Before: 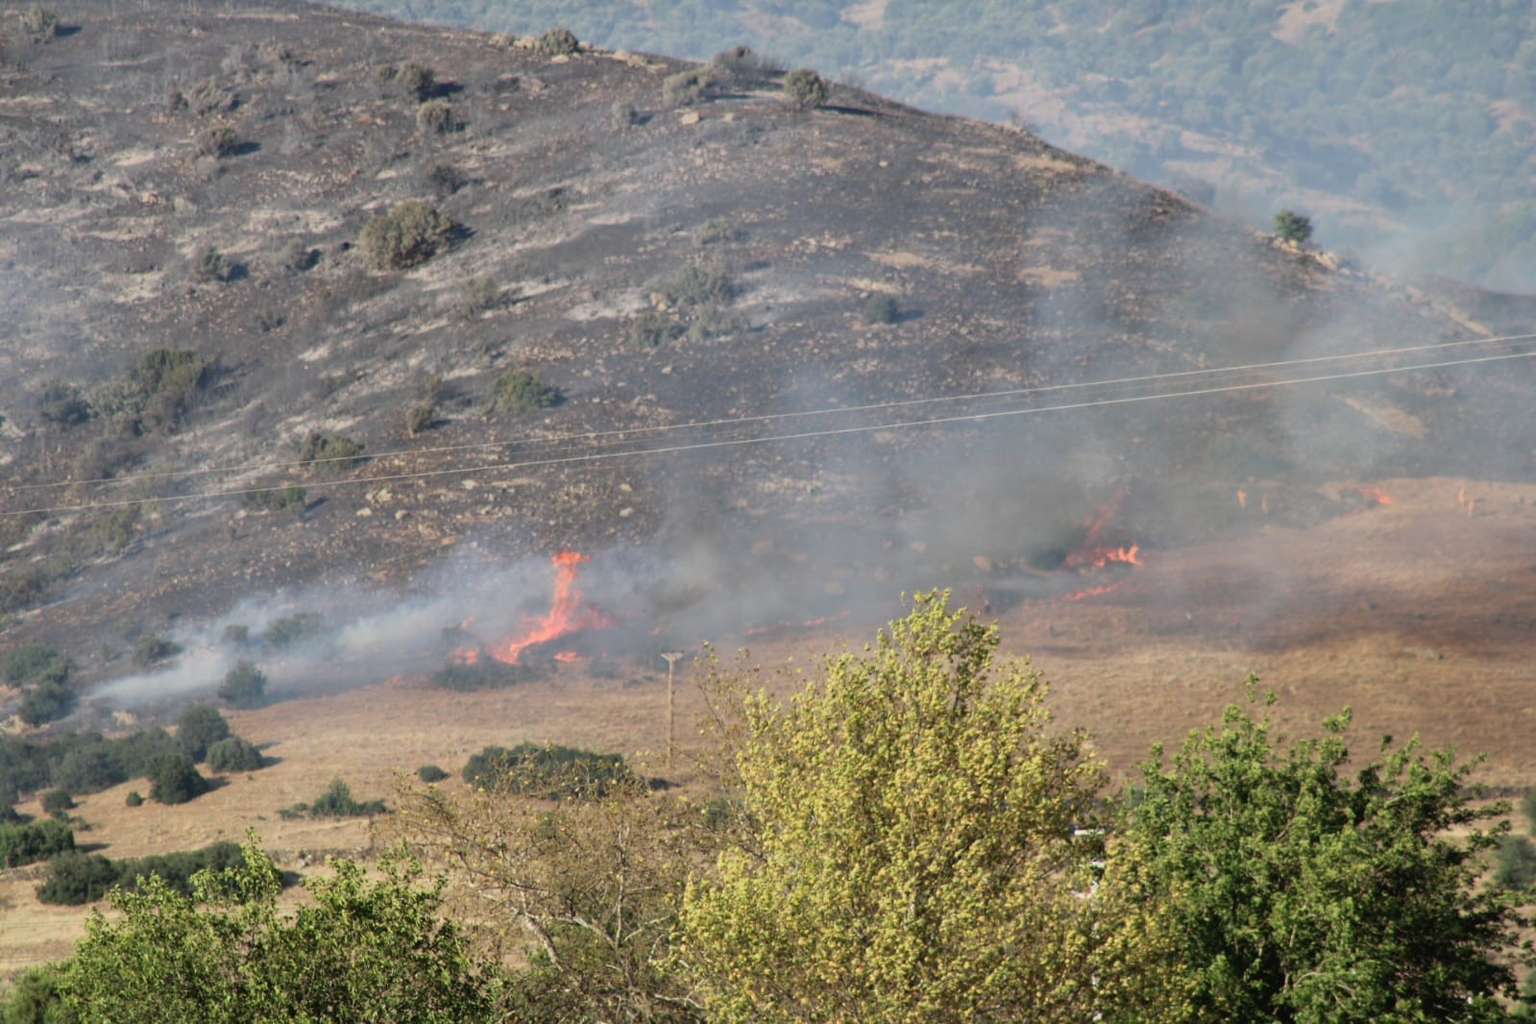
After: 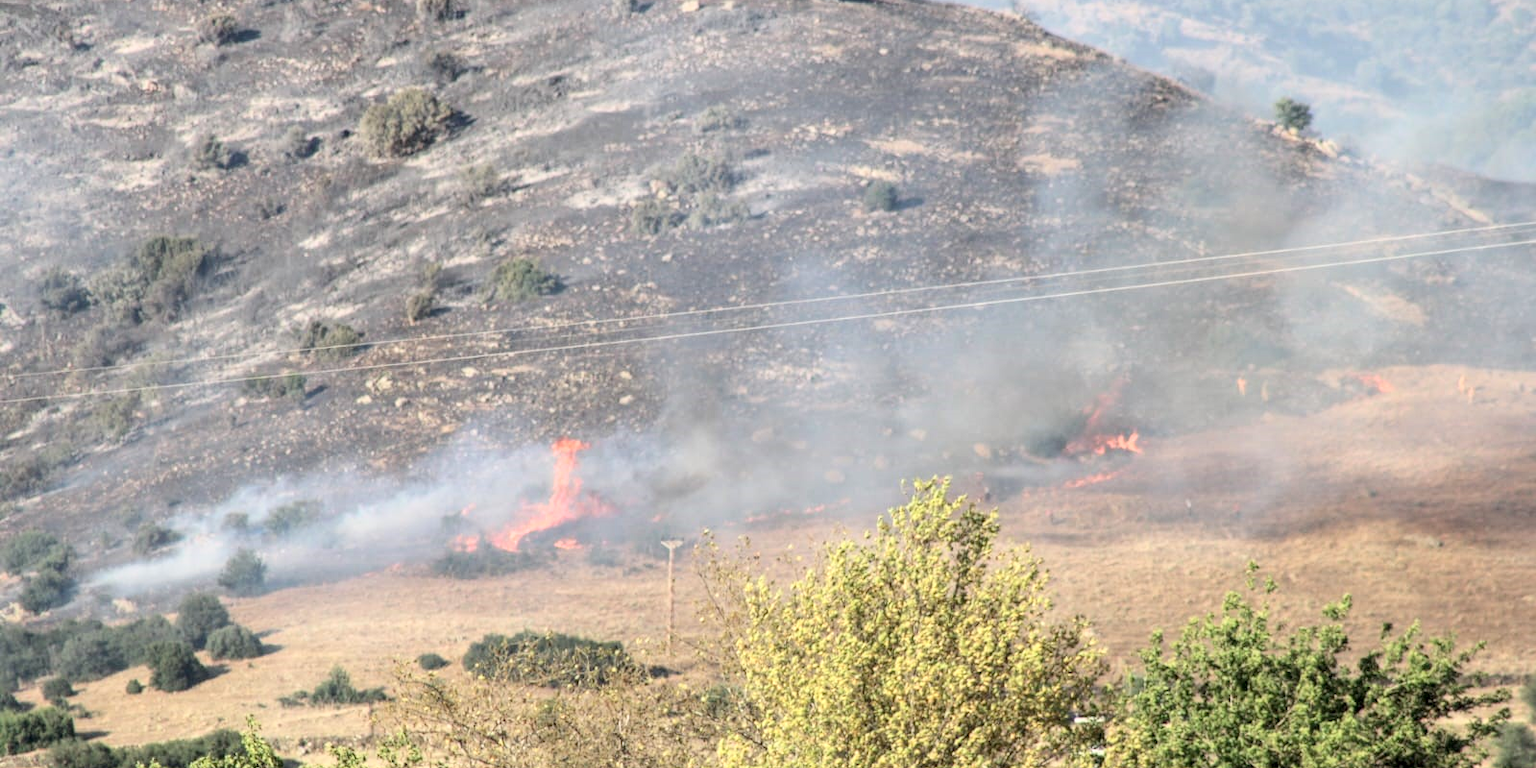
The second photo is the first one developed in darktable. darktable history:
crop: top 11.026%, bottom 13.878%
tone curve: curves: ch0 [(0, 0) (0.004, 0.001) (0.133, 0.151) (0.325, 0.399) (0.475, 0.579) (0.832, 0.902) (1, 1)], color space Lab, independent channels, preserve colors none
exposure: black level correction 0, exposure 0.3 EV, compensate highlight preservation false
local contrast: on, module defaults
